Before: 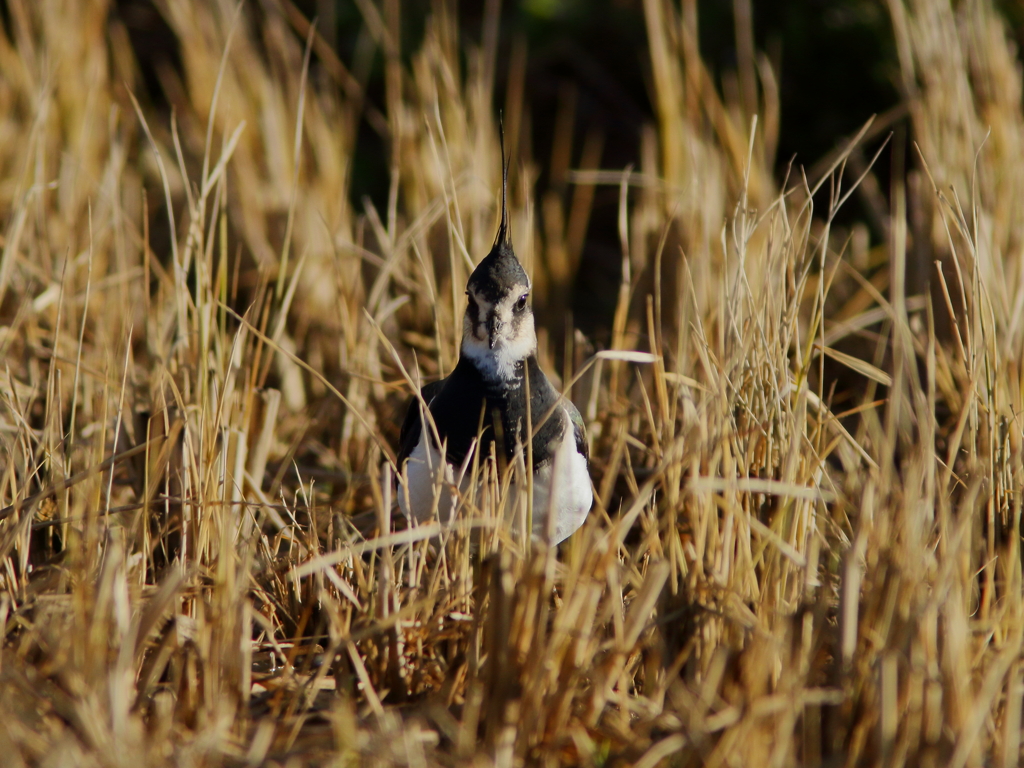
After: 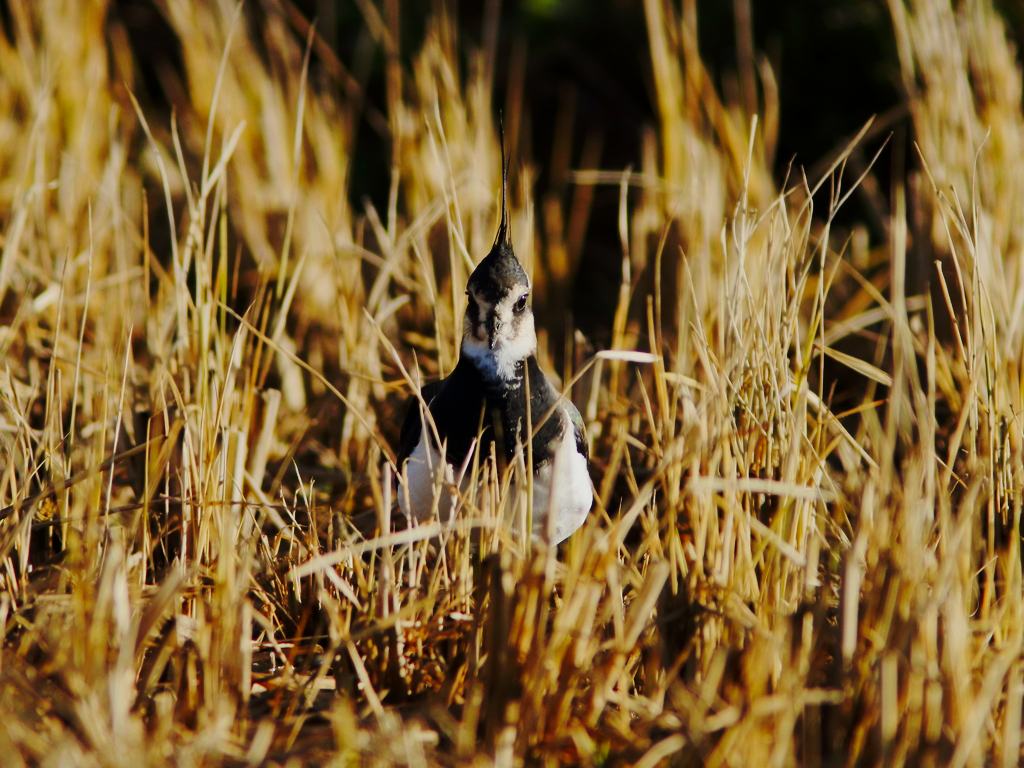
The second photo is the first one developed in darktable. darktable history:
base curve: curves: ch0 [(0, 0) (0.032, 0.037) (0.105, 0.228) (0.435, 0.76) (0.856, 0.983) (1, 1)], preserve colors none
exposure: black level correction 0, exposure -0.763 EV, compensate exposure bias true, compensate highlight preservation false
